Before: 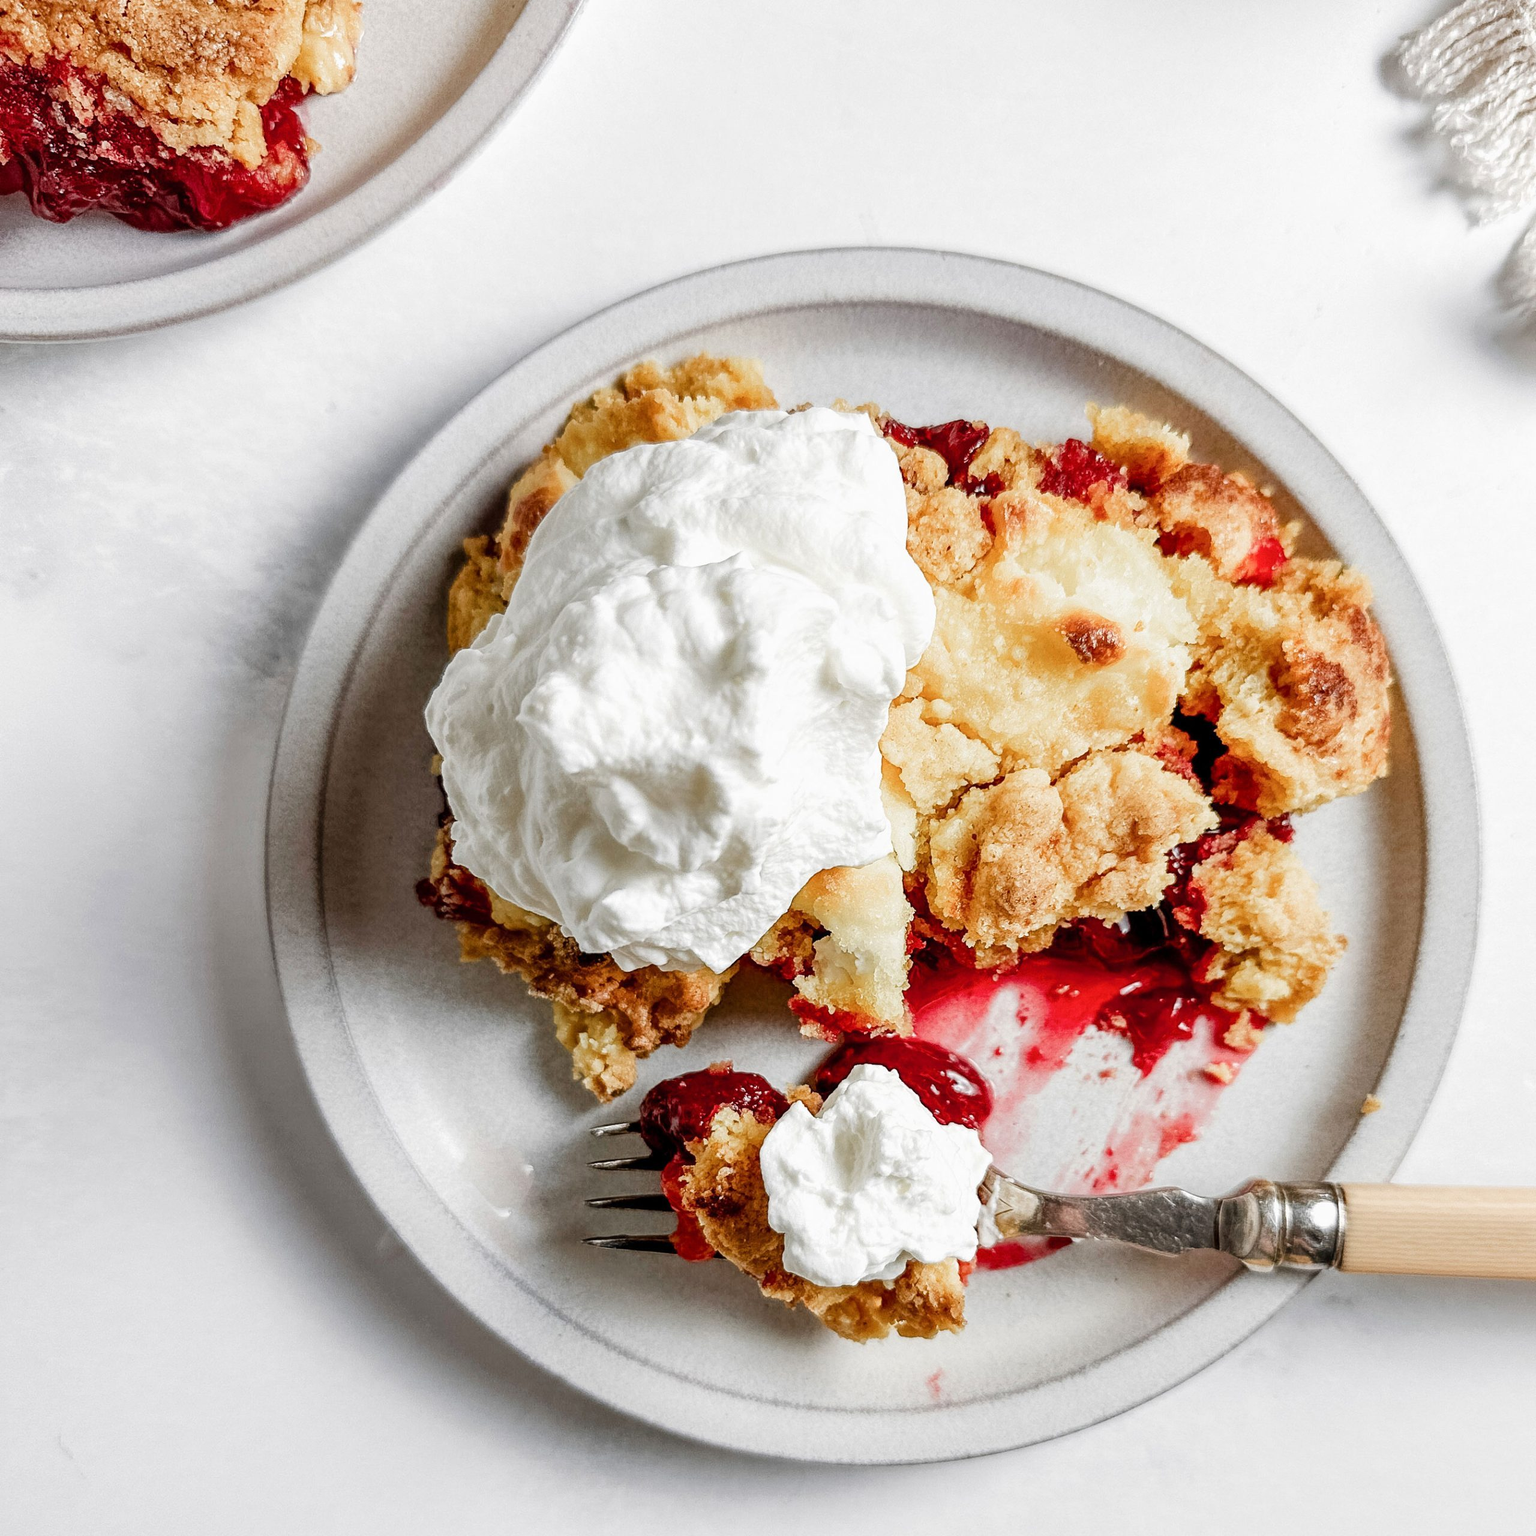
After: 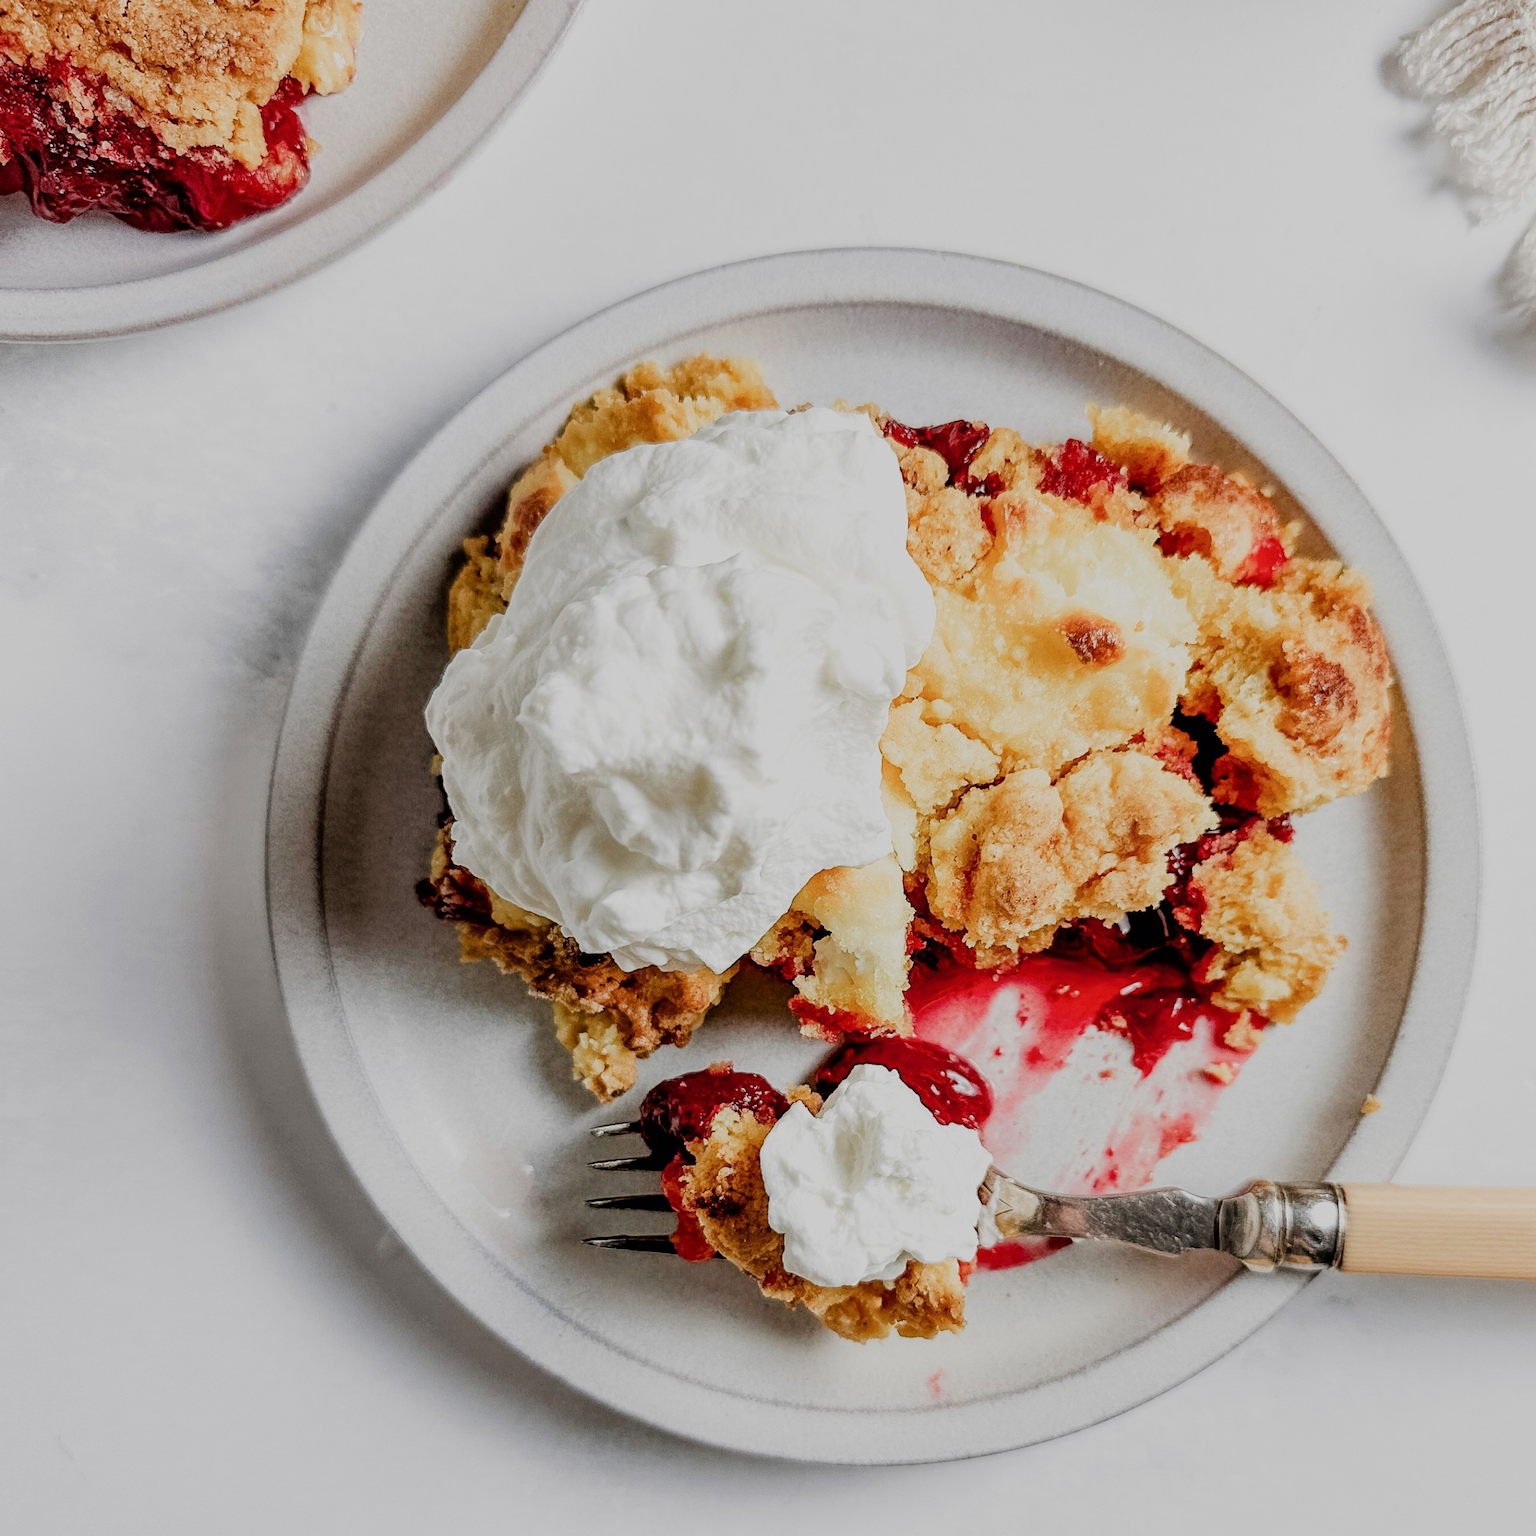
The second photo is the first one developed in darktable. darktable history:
filmic rgb: black relative exposure -7.15 EV, white relative exposure 5.36 EV, hardness 3.02, color science v6 (2022)
exposure: exposure -0.064 EV, compensate highlight preservation false
